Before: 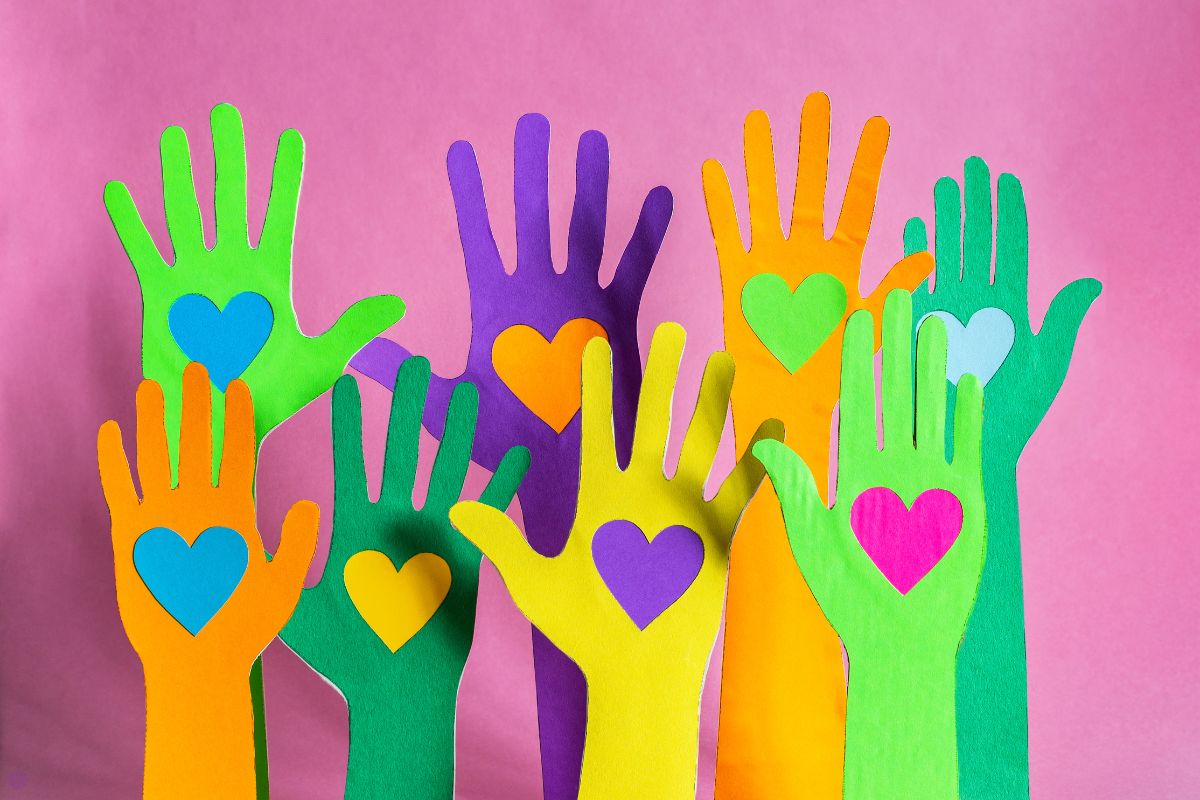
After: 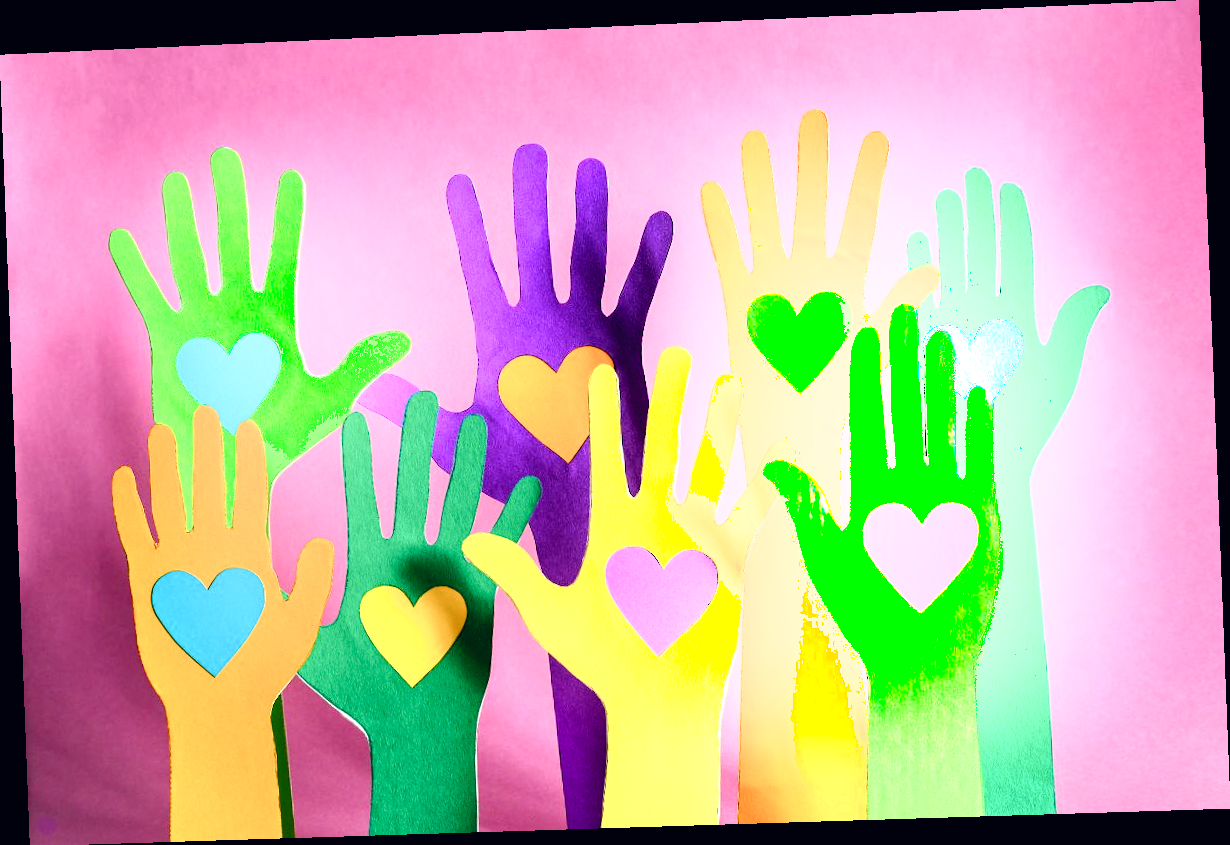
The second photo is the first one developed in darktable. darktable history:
tone equalizer: -8 EV -0.417 EV, -7 EV -0.389 EV, -6 EV -0.333 EV, -5 EV -0.222 EV, -3 EV 0.222 EV, -2 EV 0.333 EV, -1 EV 0.389 EV, +0 EV 0.417 EV, edges refinement/feathering 500, mask exposure compensation -1.57 EV, preserve details no
color correction: highlights a* 0.207, highlights b* 2.7, shadows a* -0.874, shadows b* -4.78
rotate and perspective: rotation -2.22°, lens shift (horizontal) -0.022, automatic cropping off
color balance rgb: perceptual saturation grading › highlights -29.58%, perceptual saturation grading › mid-tones 29.47%, perceptual saturation grading › shadows 59.73%, perceptual brilliance grading › global brilliance -17.79%, perceptual brilliance grading › highlights 28.73%, global vibrance 15.44%
shadows and highlights: shadows -21.3, highlights 100, soften with gaussian
